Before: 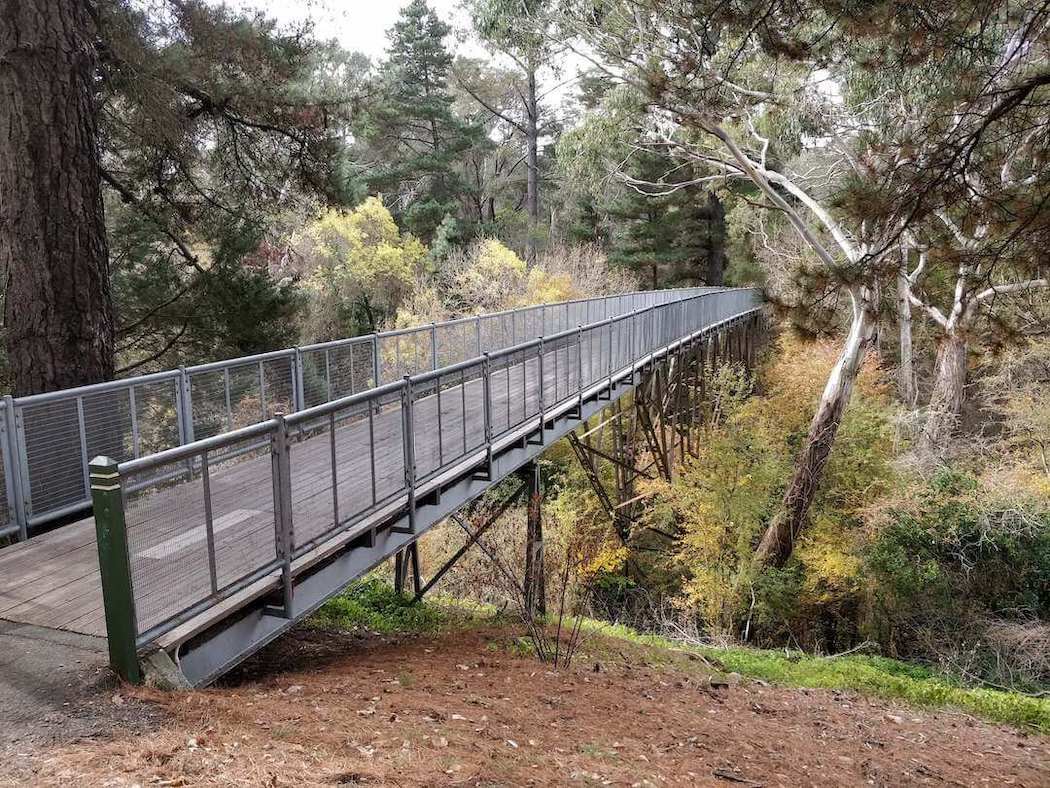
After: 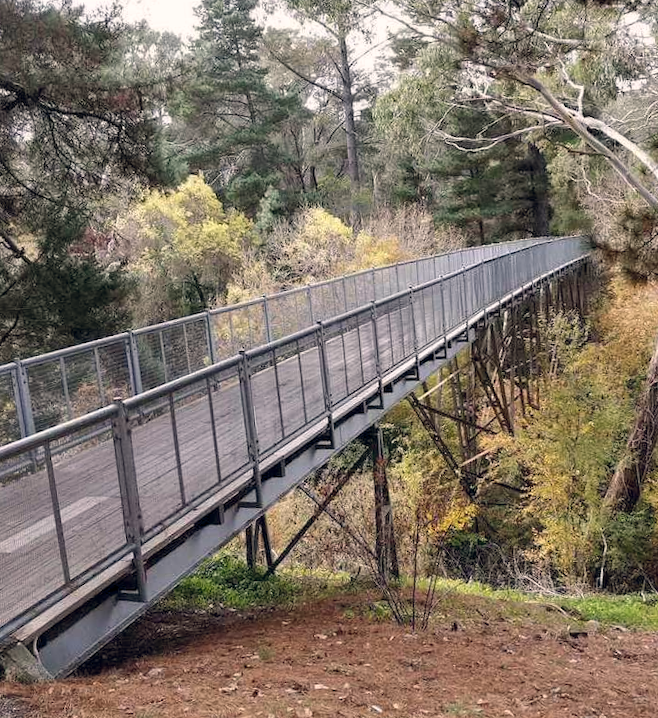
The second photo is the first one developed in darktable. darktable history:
color balance rgb: shadows lift › hue 87.51°, highlights gain › chroma 1.62%, highlights gain › hue 55.1°, global offset › chroma 0.06%, global offset › hue 253.66°, linear chroma grading › global chroma 0.5%
rotate and perspective: rotation -4.57°, crop left 0.054, crop right 0.944, crop top 0.087, crop bottom 0.914
crop and rotate: left 13.537%, right 19.796%
